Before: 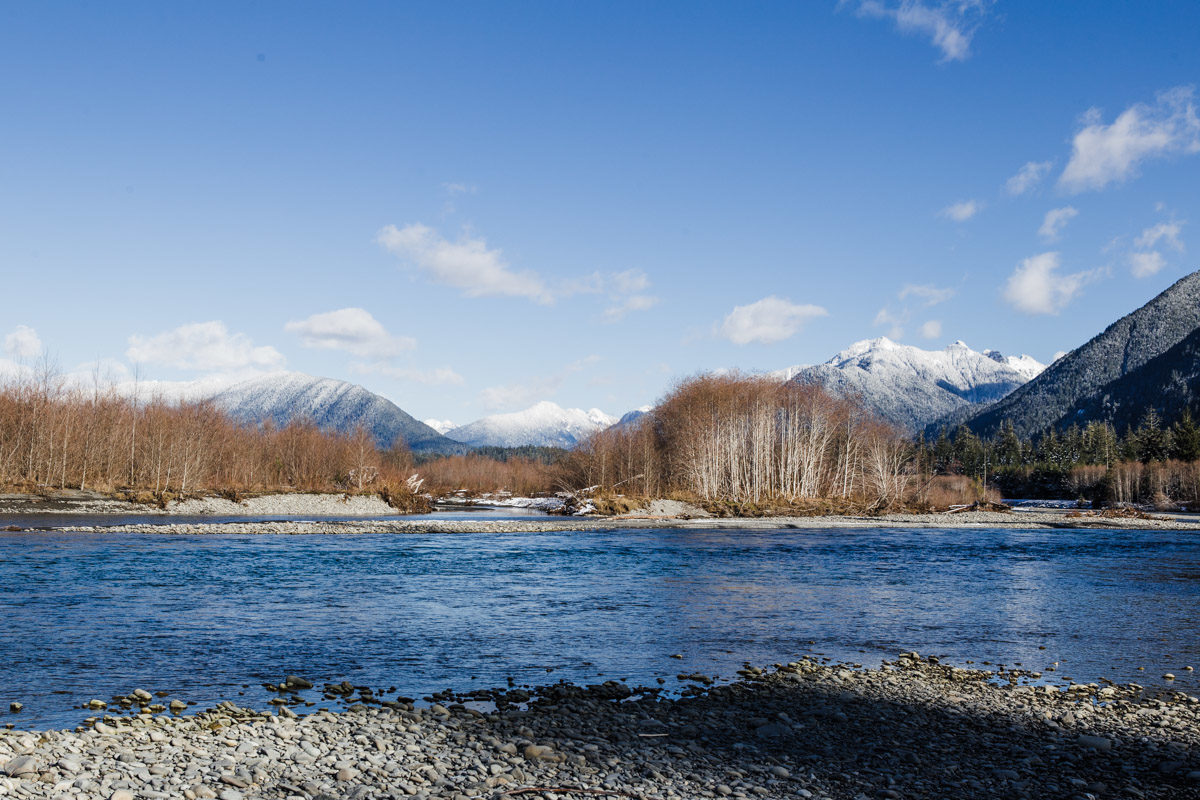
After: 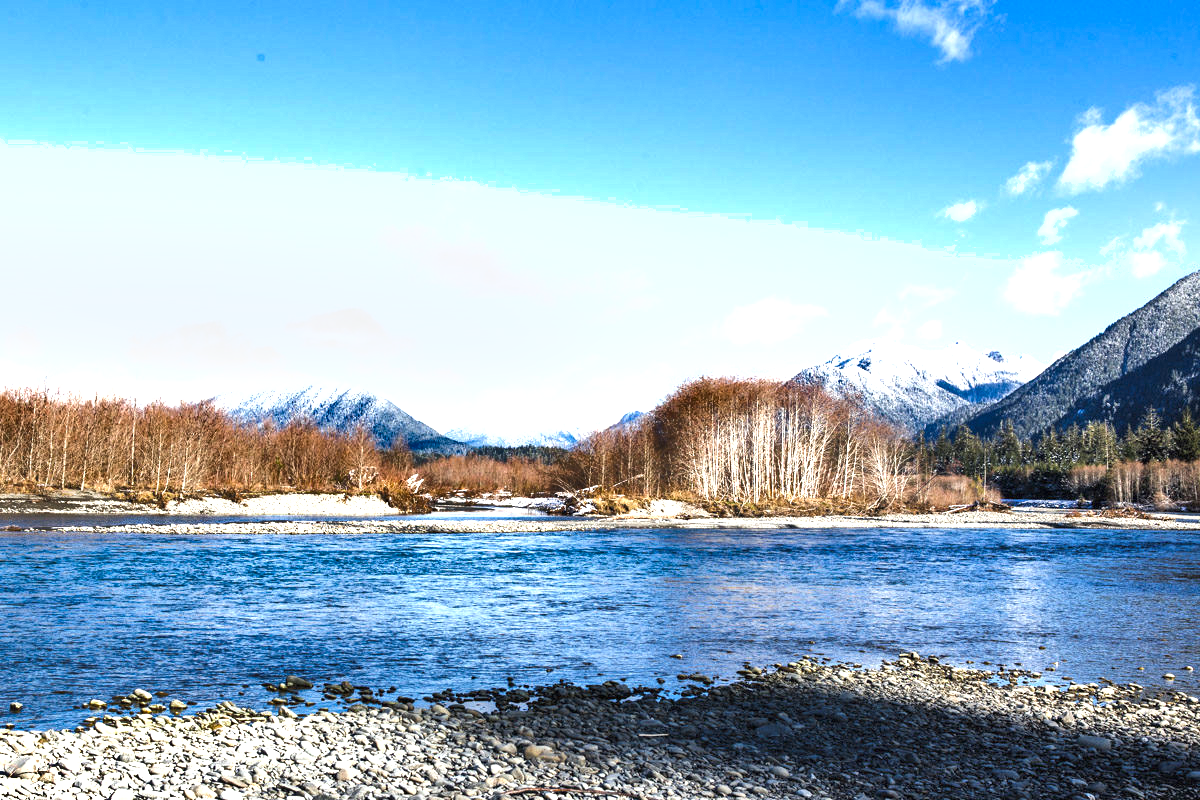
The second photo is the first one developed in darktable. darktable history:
exposure: black level correction 0, exposure 1.392 EV, compensate exposure bias true, compensate highlight preservation false
shadows and highlights: low approximation 0.01, soften with gaussian
